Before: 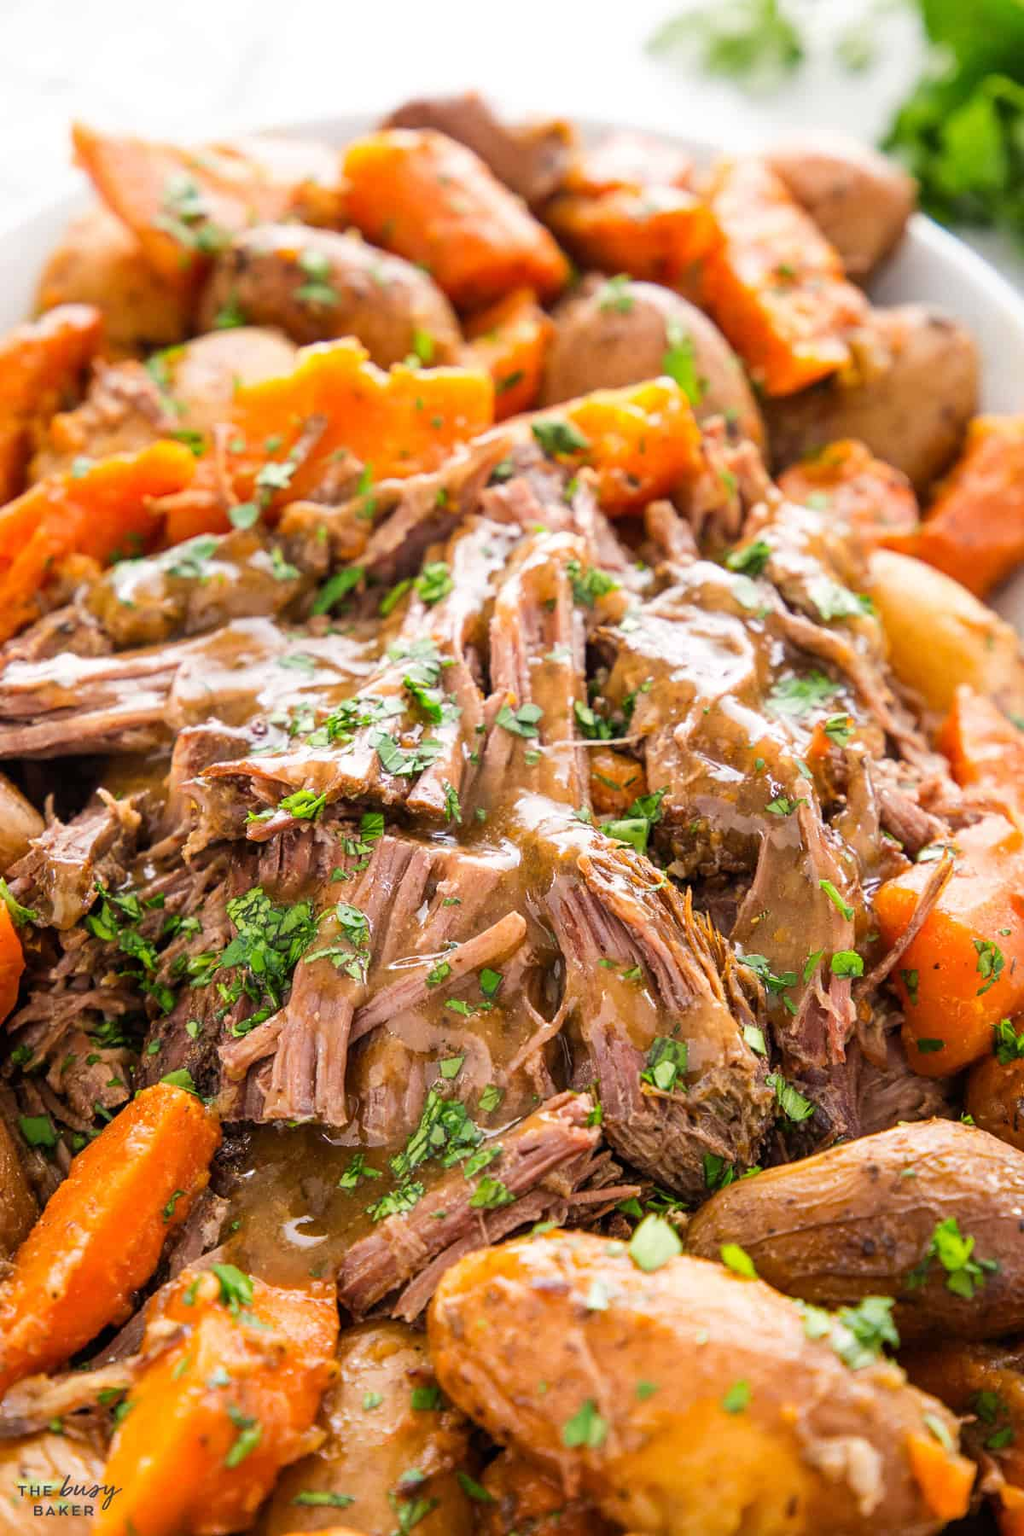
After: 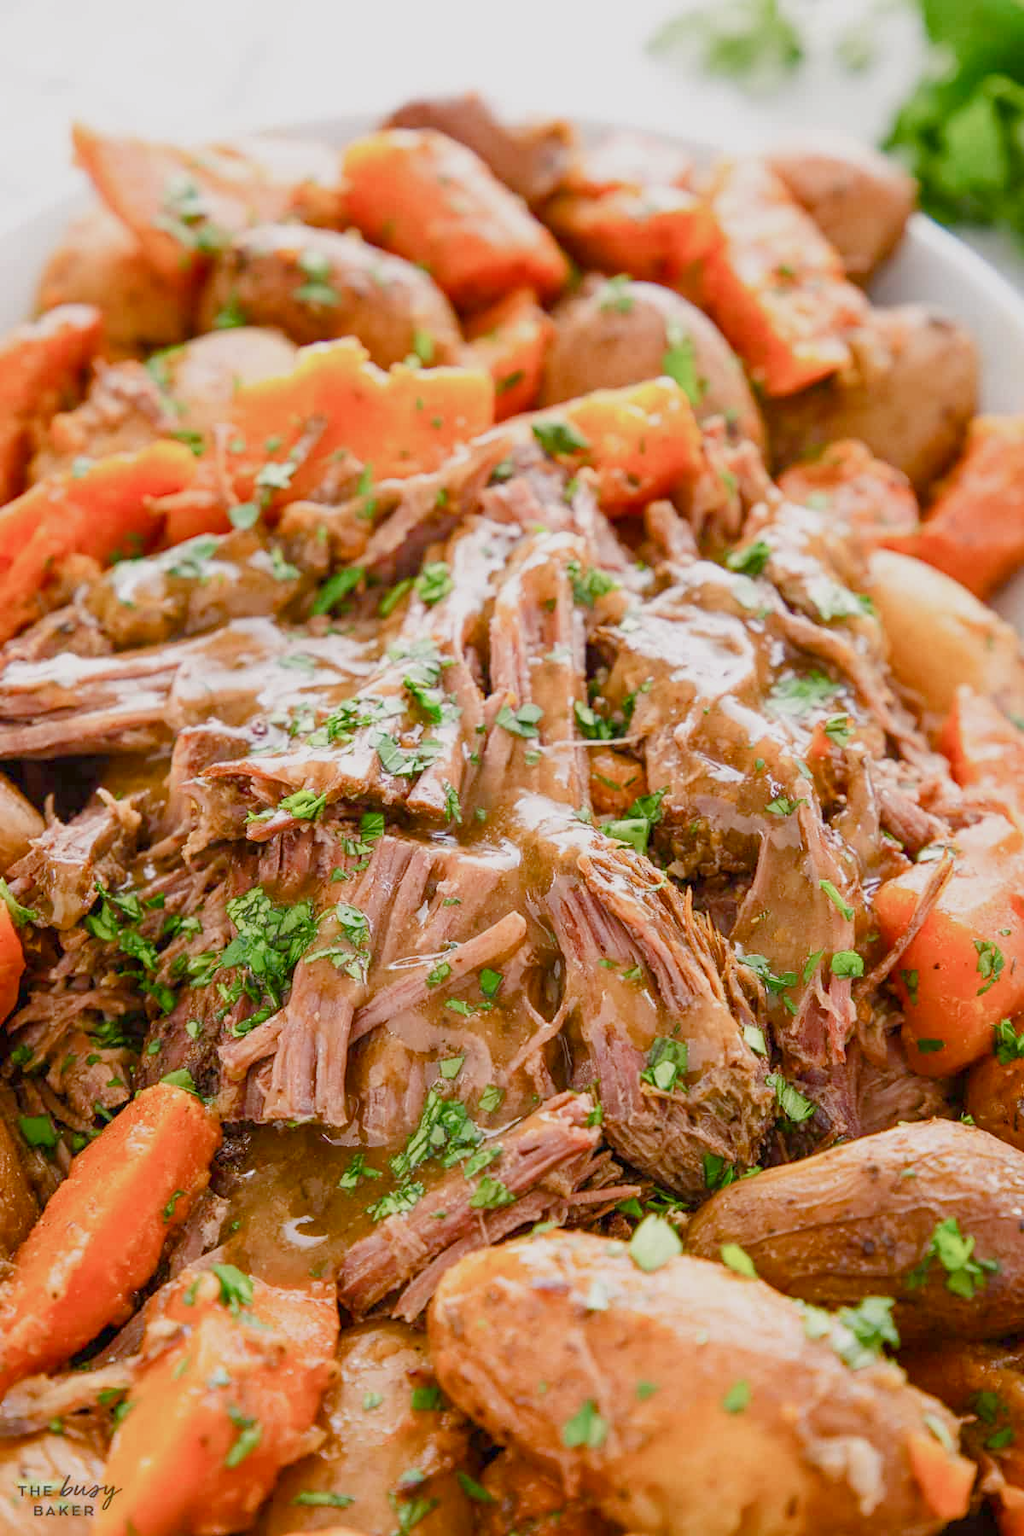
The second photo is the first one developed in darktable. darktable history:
exposure: exposure 0.127 EV, compensate highlight preservation false
color balance rgb: shadows lift › chroma 1%, shadows lift › hue 113°, highlights gain › chroma 0.2%, highlights gain › hue 333°, perceptual saturation grading › global saturation 20%, perceptual saturation grading › highlights -50%, perceptual saturation grading › shadows 25%, contrast -20%
